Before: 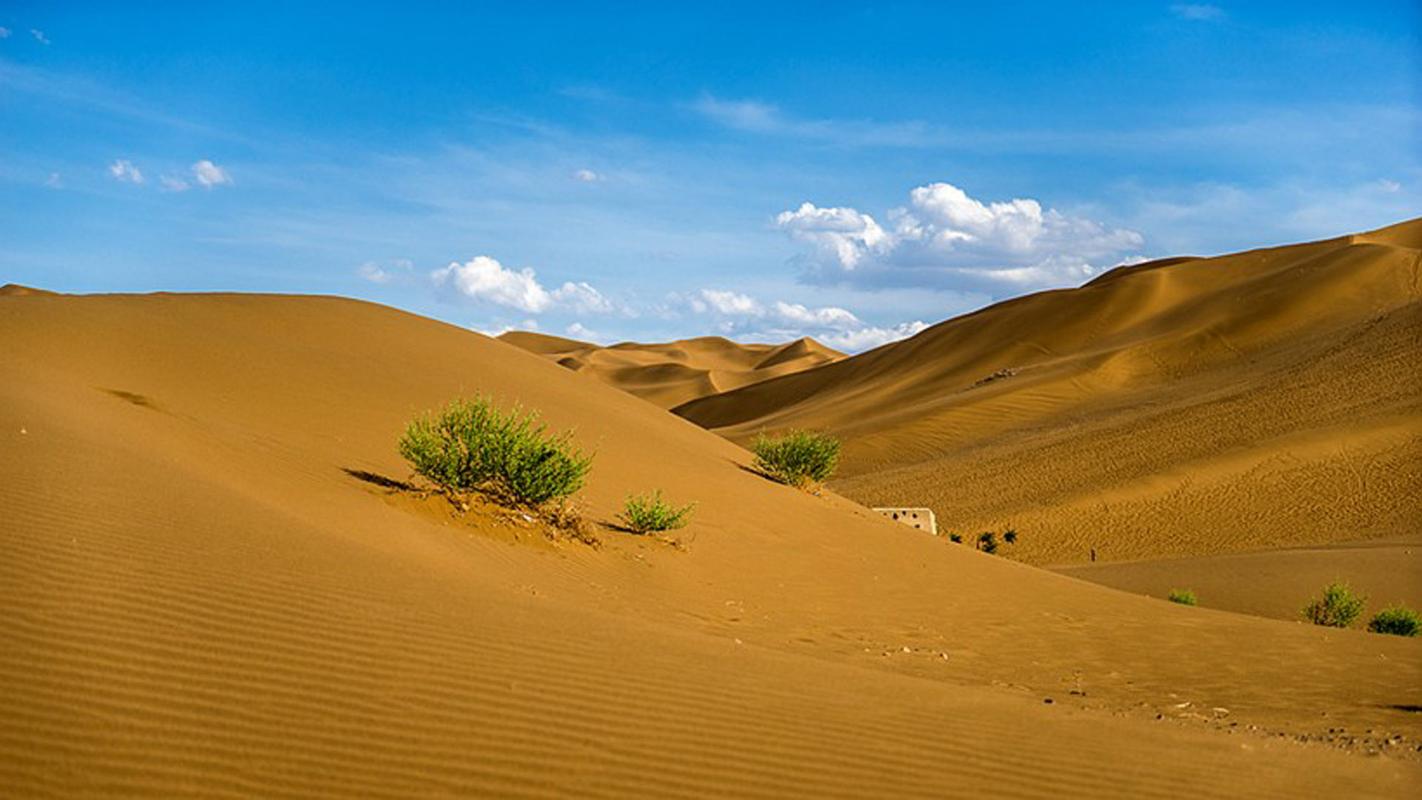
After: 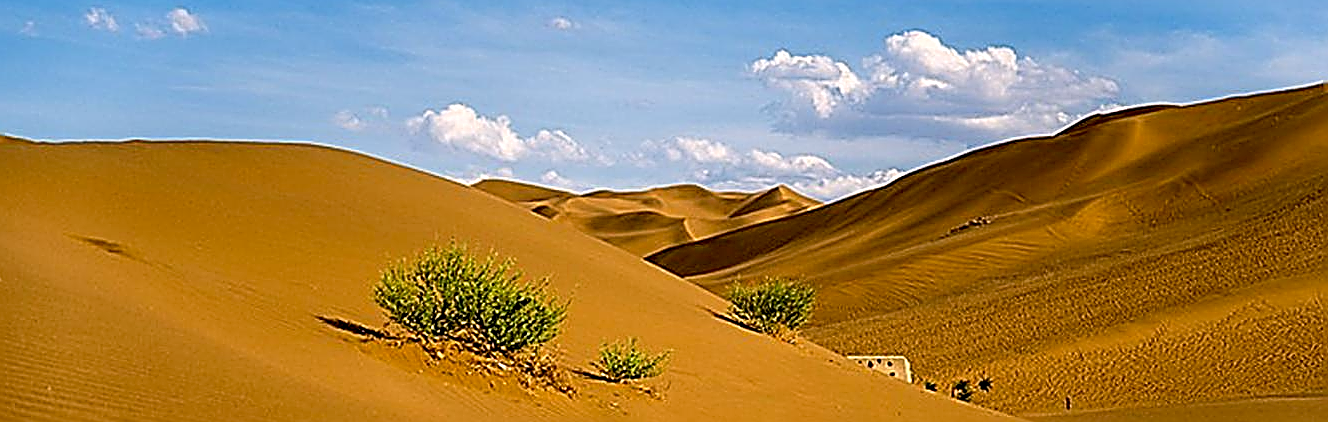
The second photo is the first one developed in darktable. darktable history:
color correction: highlights a* 5.76, highlights b* 4.83
sharpen: amount 1.983
exposure: black level correction 0.013, compensate exposure bias true, compensate highlight preservation false
crop: left 1.813%, top 19.005%, right 4.759%, bottom 28.231%
